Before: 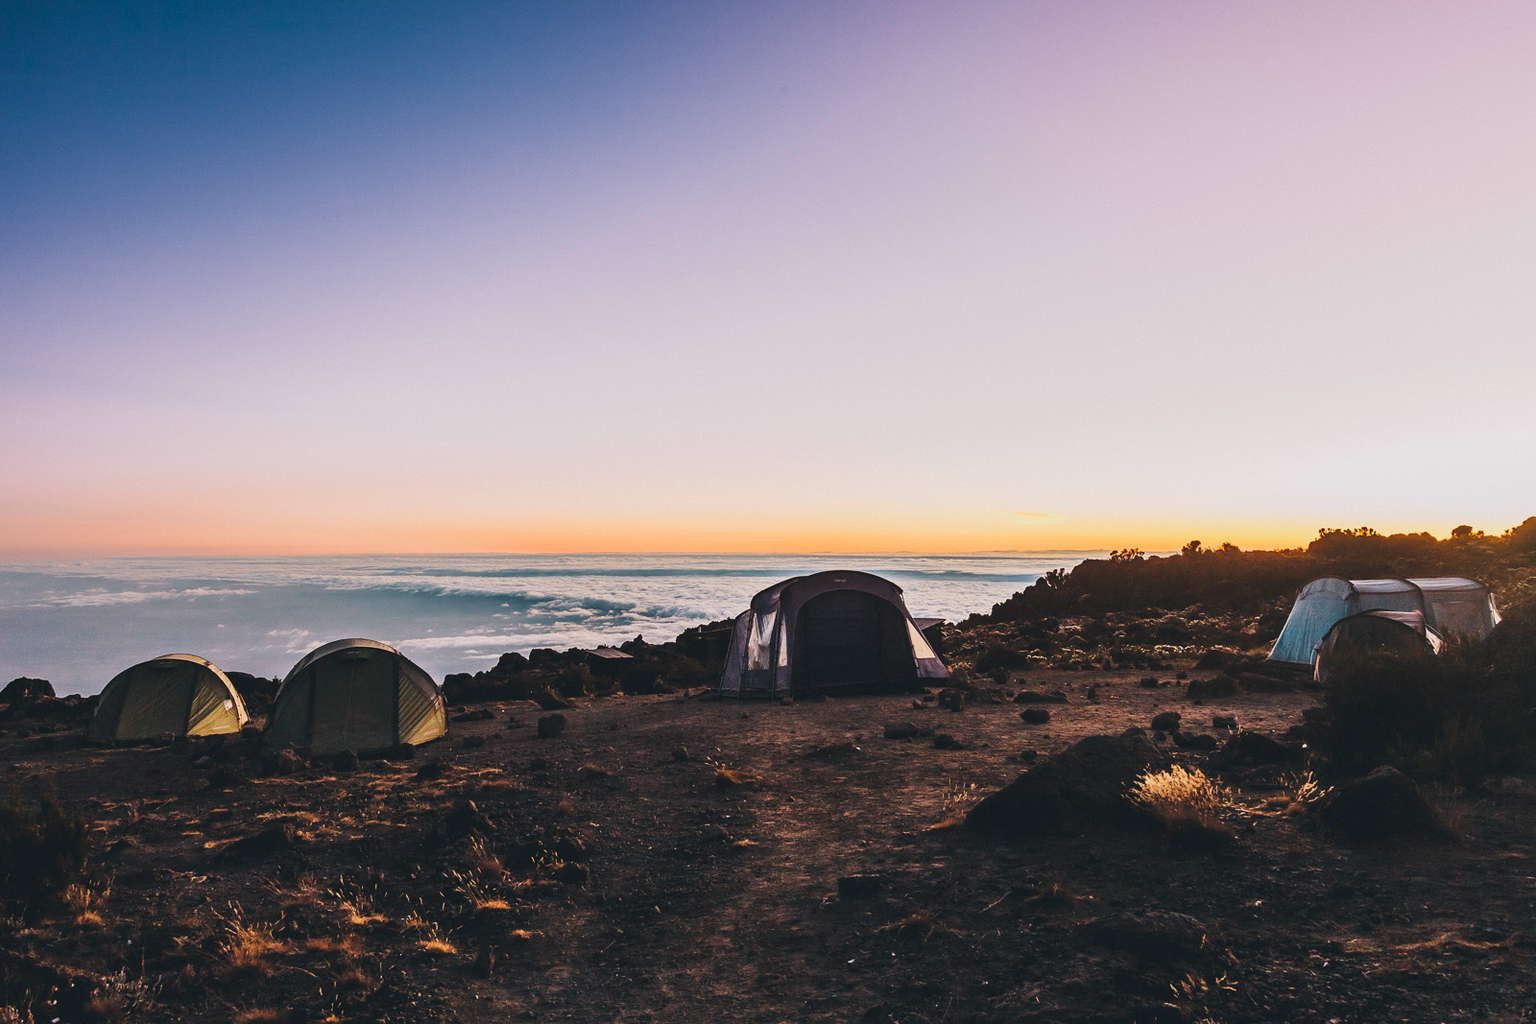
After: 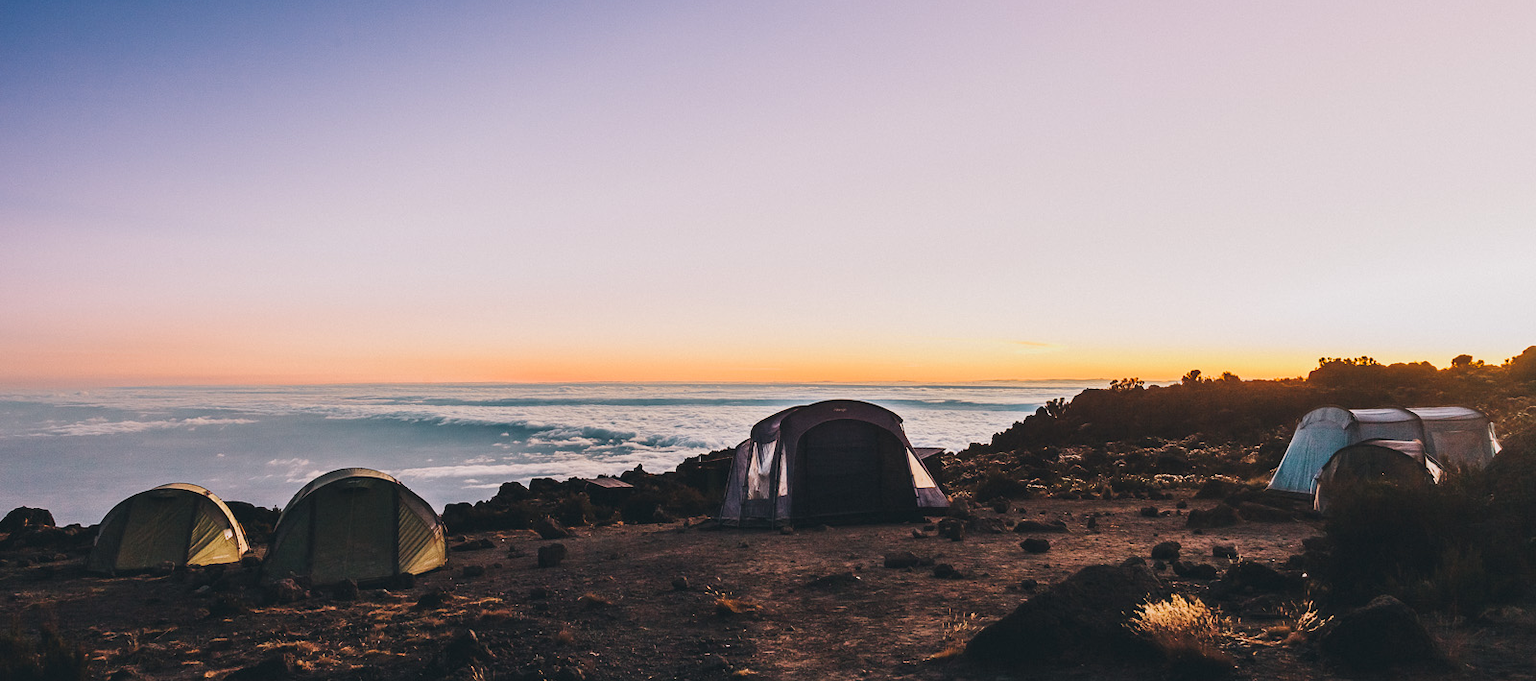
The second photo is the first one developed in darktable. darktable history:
crop: top 16.768%, bottom 16.677%
